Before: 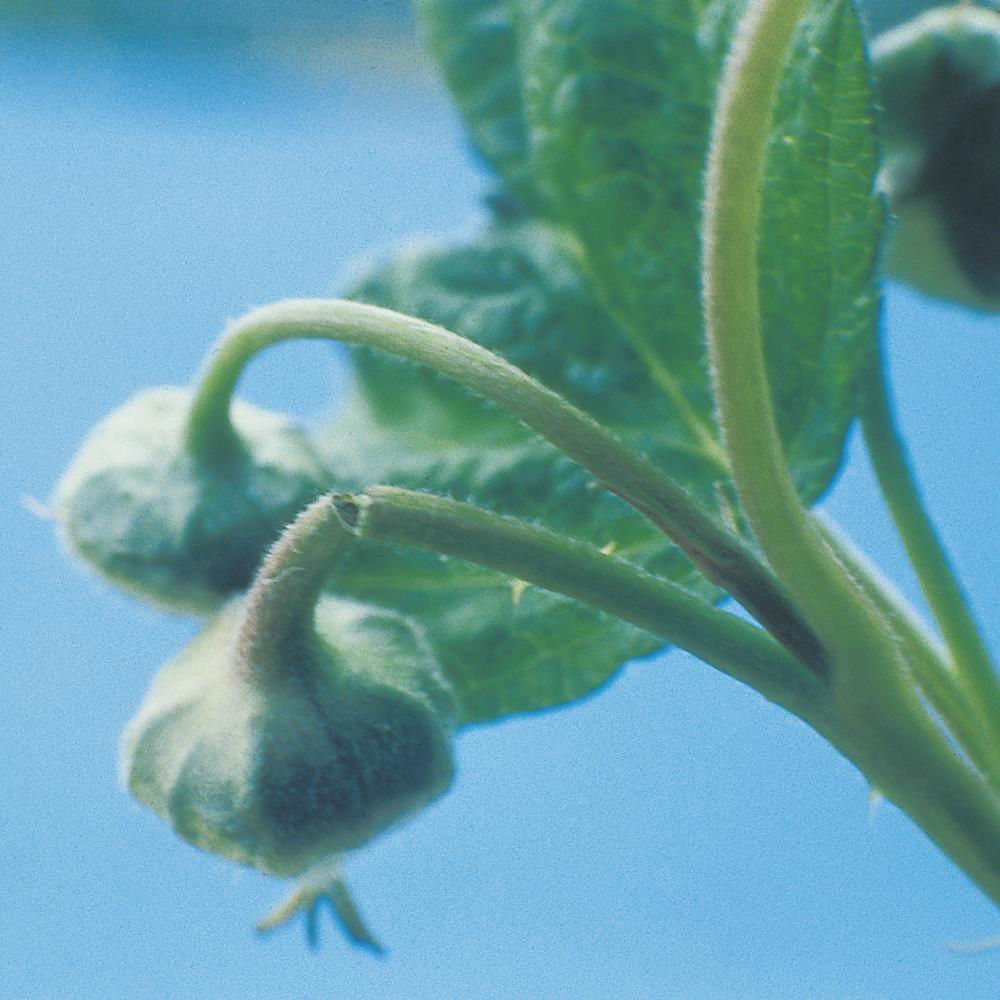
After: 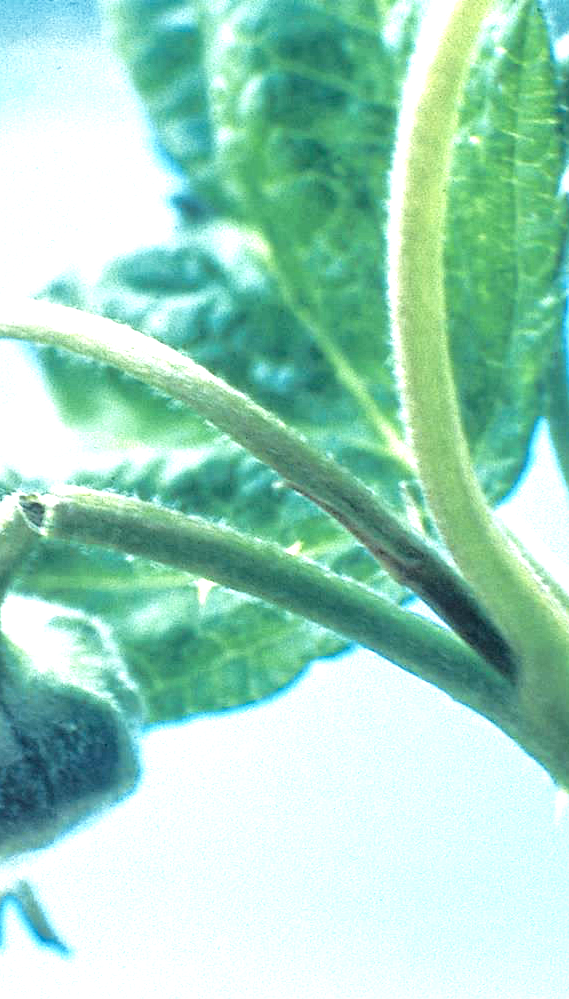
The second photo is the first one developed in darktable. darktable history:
local contrast: highlights 21%, detail 198%
exposure: black level correction 0, exposure 1.101 EV, compensate highlight preservation false
base curve: curves: ch0 [(0, 0) (0.666, 0.806) (1, 1)], preserve colors none
crop: left 31.469%, top 0.012%, right 11.612%
